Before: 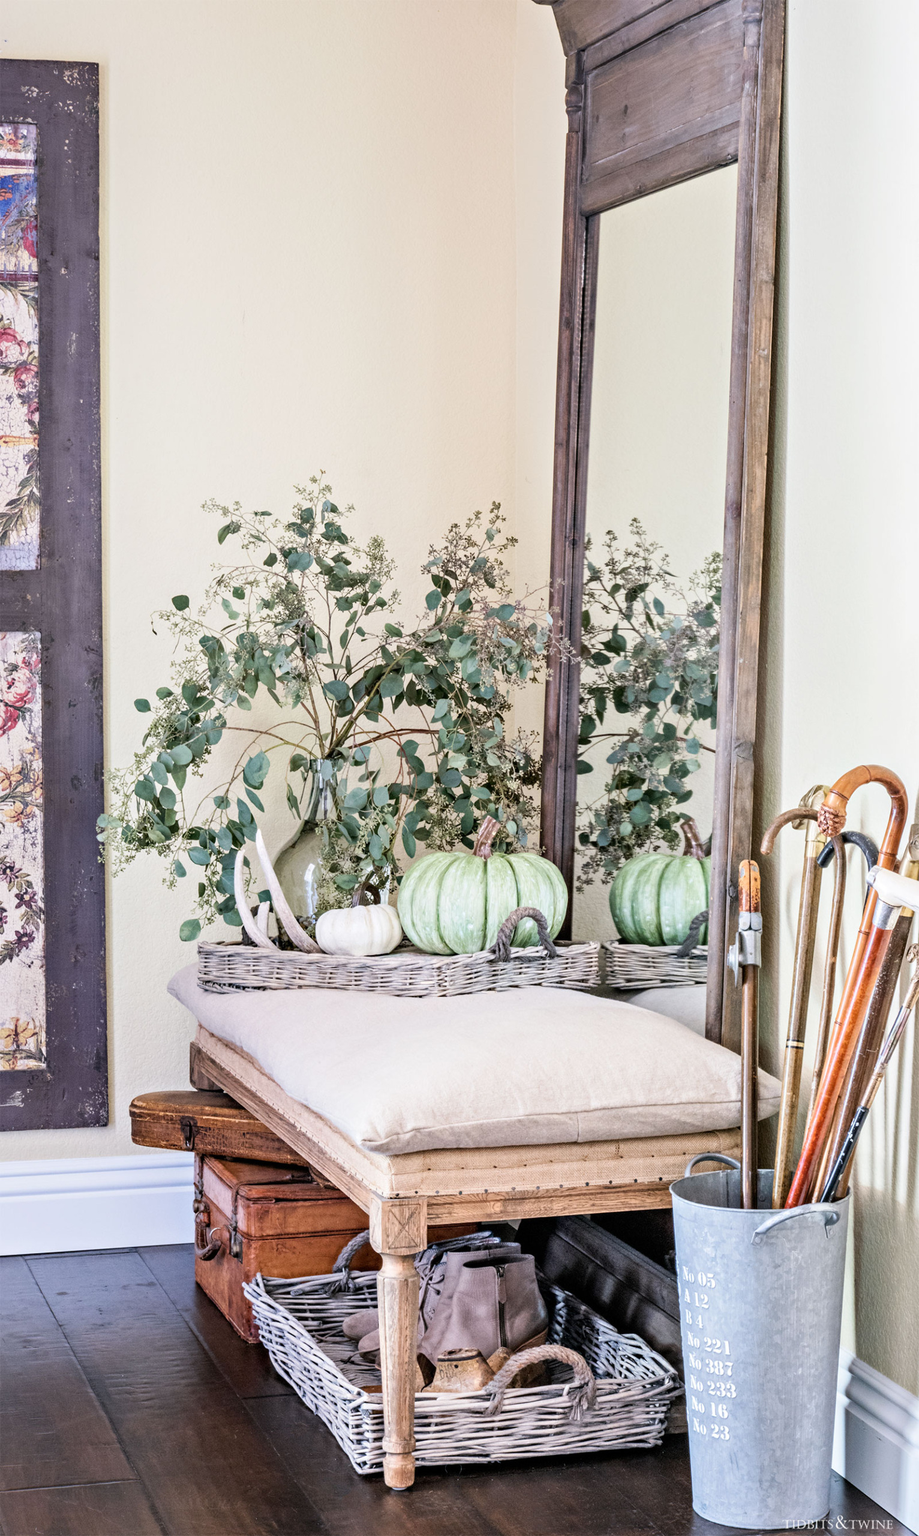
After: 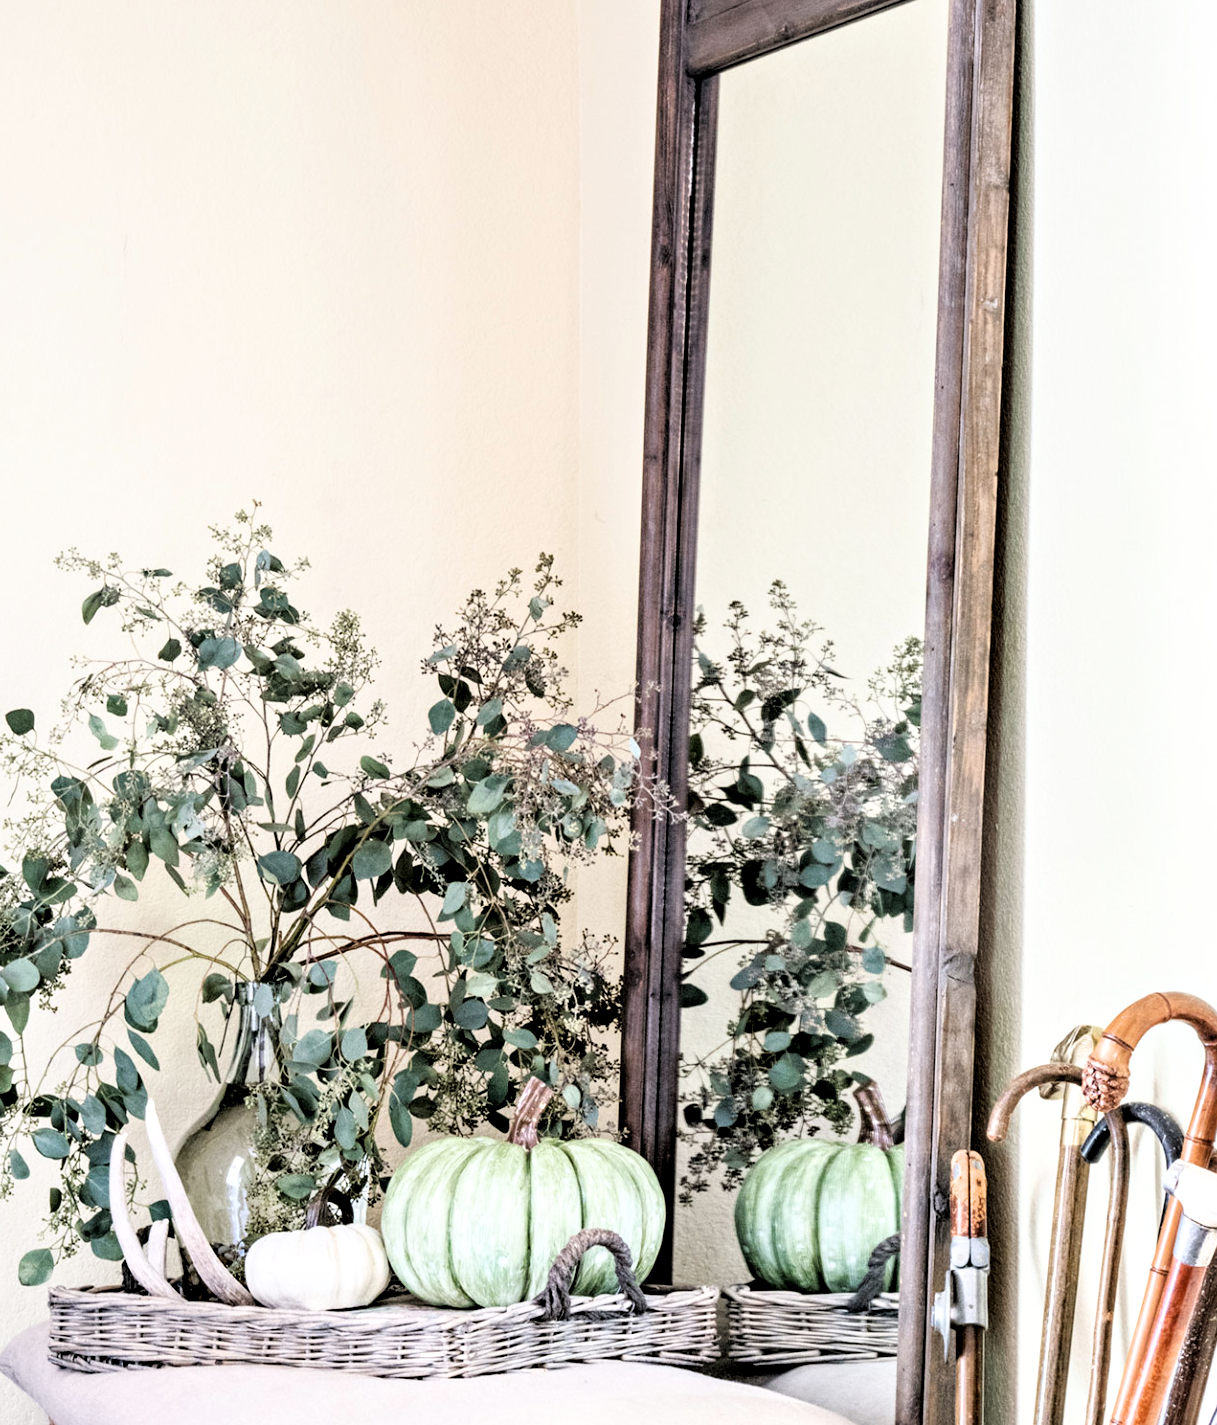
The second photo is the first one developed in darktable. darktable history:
filmic rgb: black relative exposure -3.64 EV, white relative exposure 2.44 EV, hardness 3.29
crop: left 18.38%, top 11.092%, right 2.134%, bottom 33.217%
local contrast: highlights 100%, shadows 100%, detail 120%, midtone range 0.2
